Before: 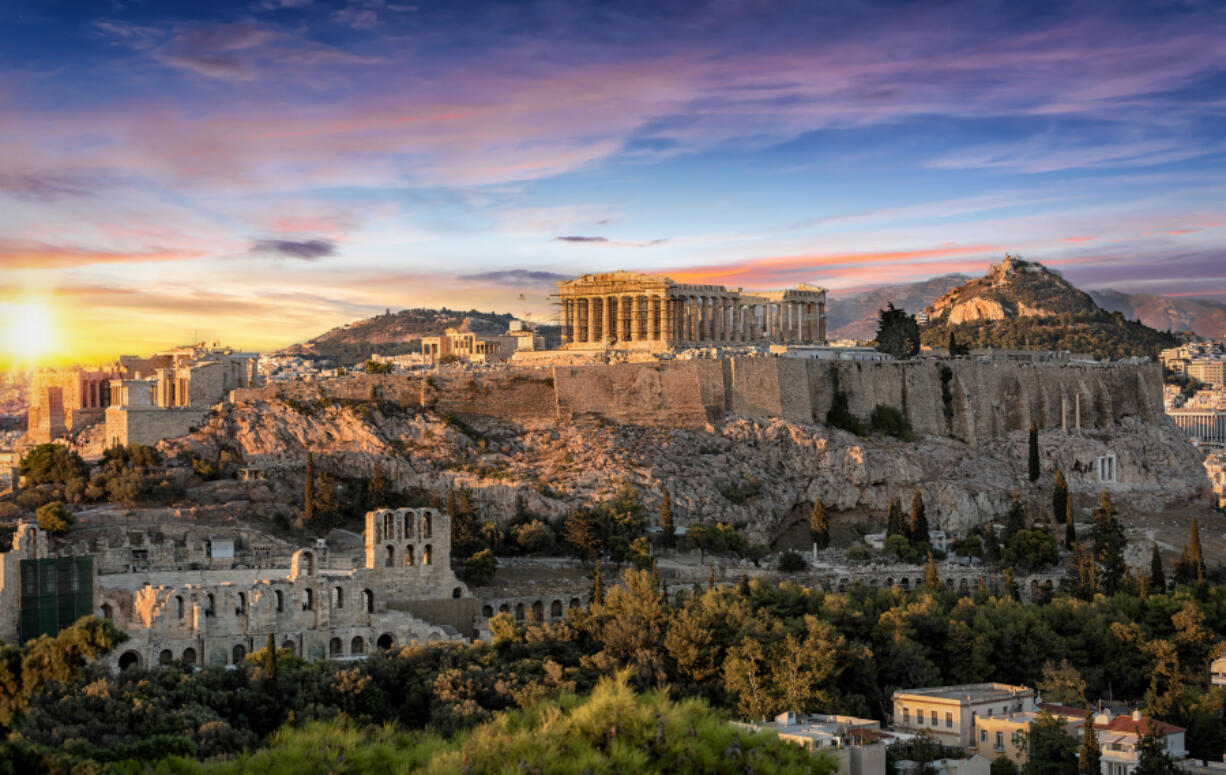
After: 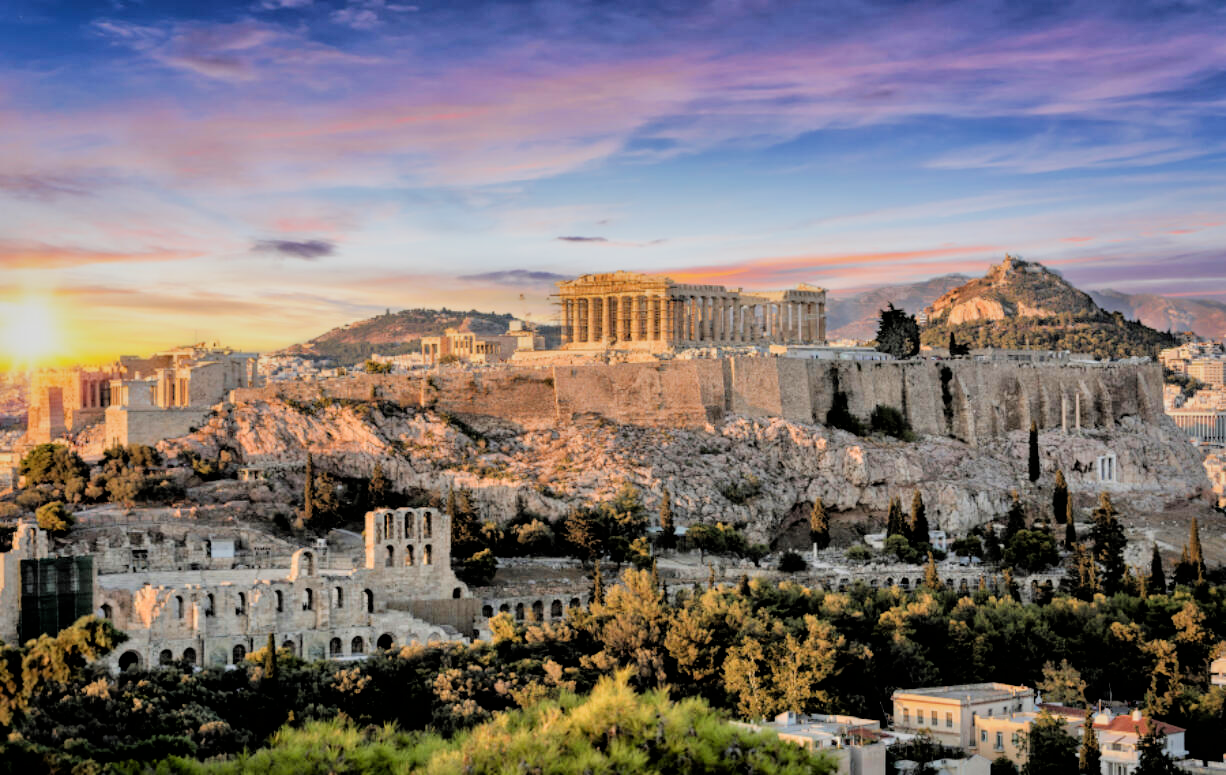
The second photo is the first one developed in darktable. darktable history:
tone equalizer: -7 EV 0.15 EV, -6 EV 0.6 EV, -5 EV 1.15 EV, -4 EV 1.33 EV, -3 EV 1.15 EV, -2 EV 0.6 EV, -1 EV 0.15 EV, mask exposure compensation -0.5 EV
filmic rgb: black relative exposure -5 EV, hardness 2.88, contrast 1.2, highlights saturation mix -30%
